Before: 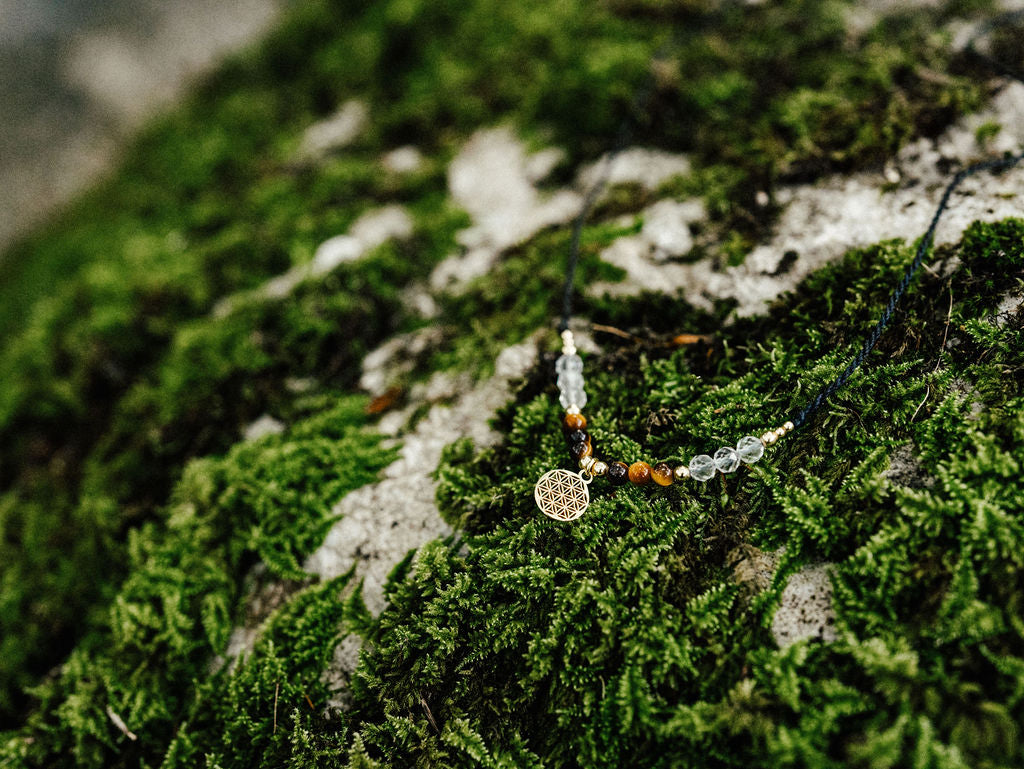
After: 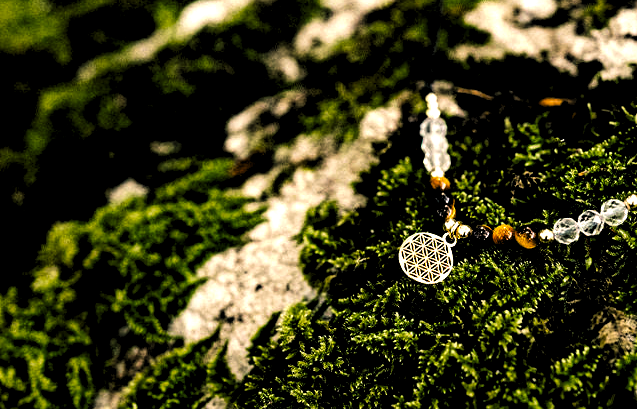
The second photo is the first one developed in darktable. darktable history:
color balance rgb: shadows lift › luminance -9.585%, highlights gain › chroma 3.255%, highlights gain › hue 56.69°, perceptual saturation grading › global saturation 25.708%, global vibrance 9.439%
crop: left 13.298%, top 30.883%, right 24.465%, bottom 15.832%
levels: levels [0.182, 0.542, 0.902]
tone equalizer: -8 EV -0.394 EV, -7 EV -0.405 EV, -6 EV -0.368 EV, -5 EV -0.248 EV, -3 EV 0.24 EV, -2 EV 0.363 EV, -1 EV 0.402 EV, +0 EV 0.401 EV, edges refinement/feathering 500, mask exposure compensation -1.57 EV, preserve details no
velvia: on, module defaults
